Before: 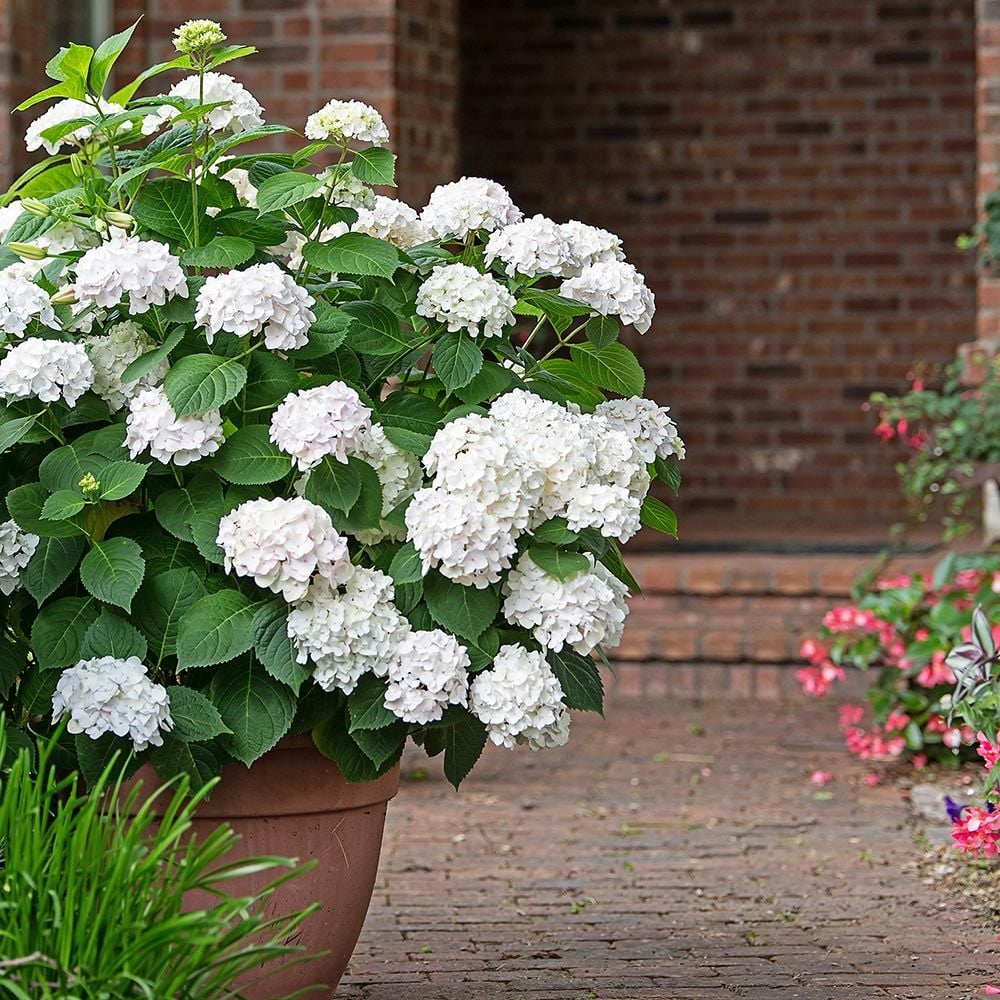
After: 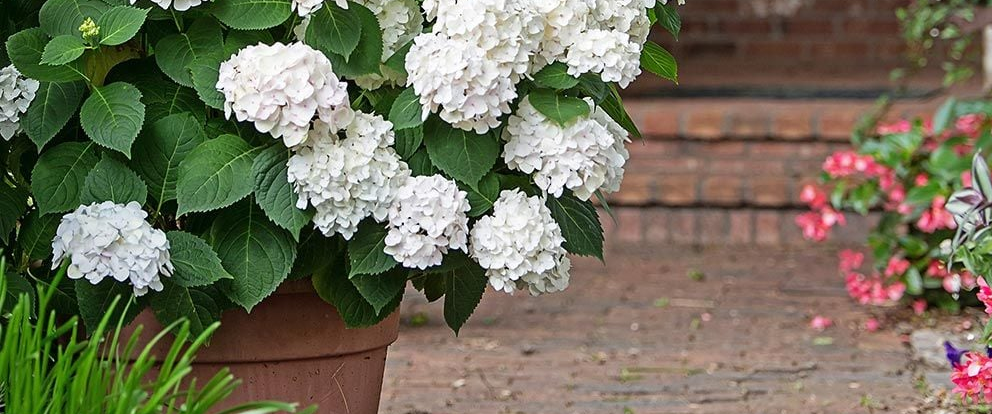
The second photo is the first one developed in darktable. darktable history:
crop: top 45.565%, bottom 12.189%
